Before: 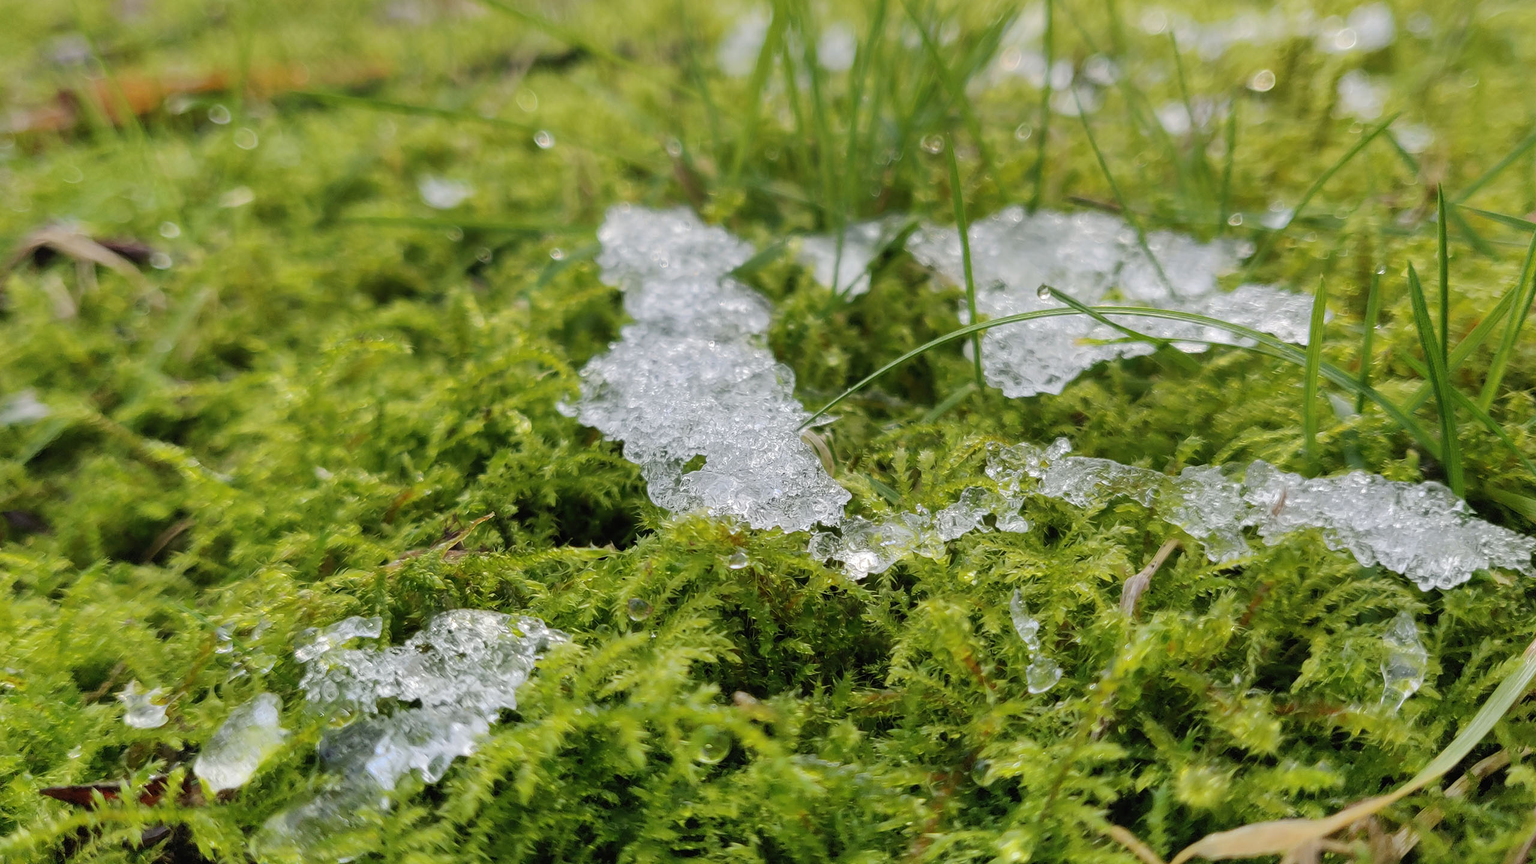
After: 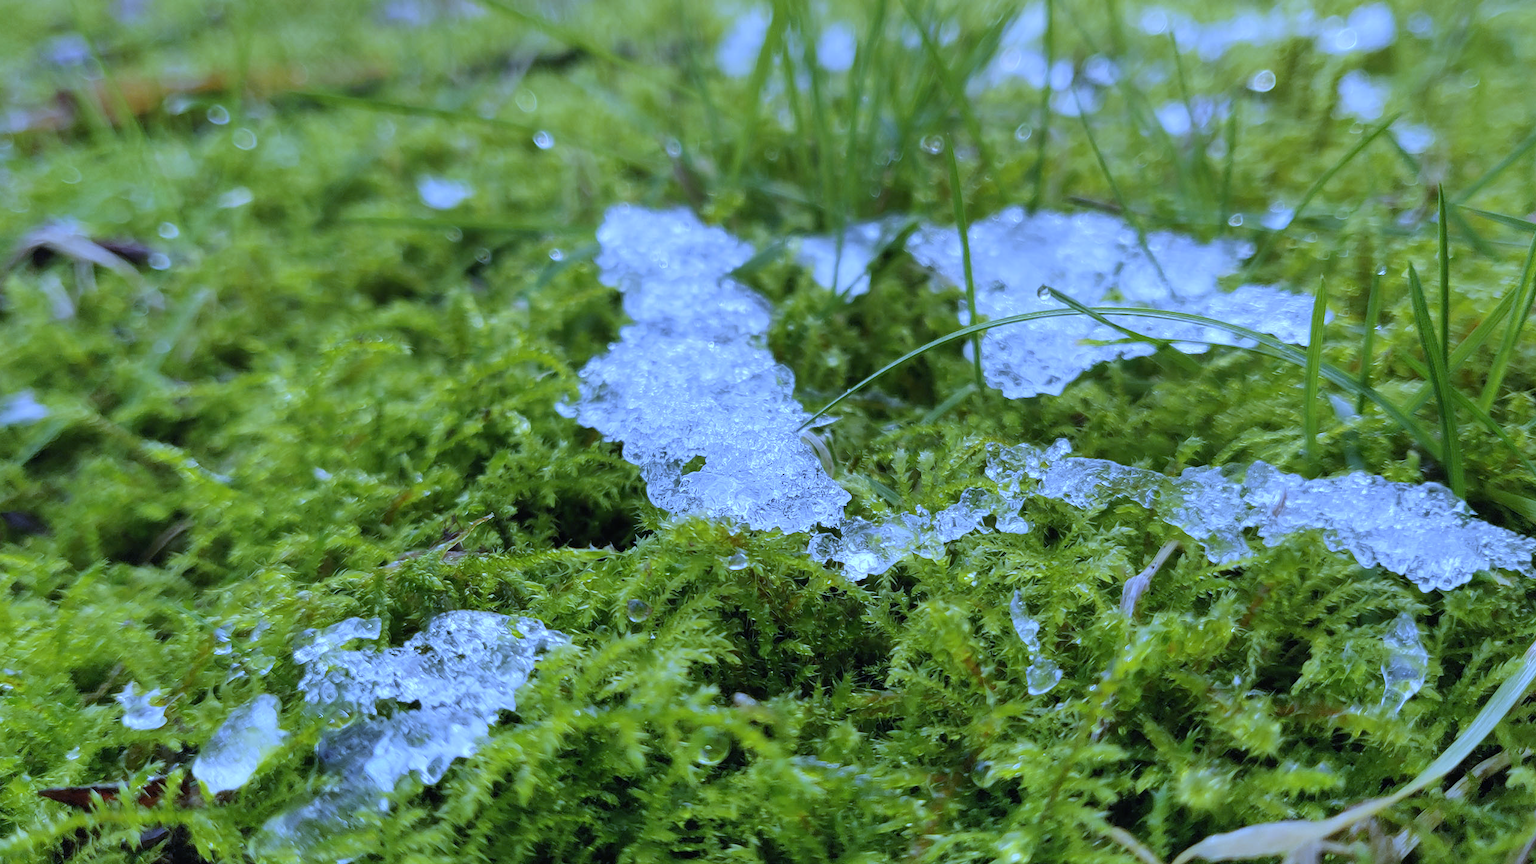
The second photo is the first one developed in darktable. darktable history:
white balance: red 0.766, blue 1.537
crop and rotate: left 0.126%
